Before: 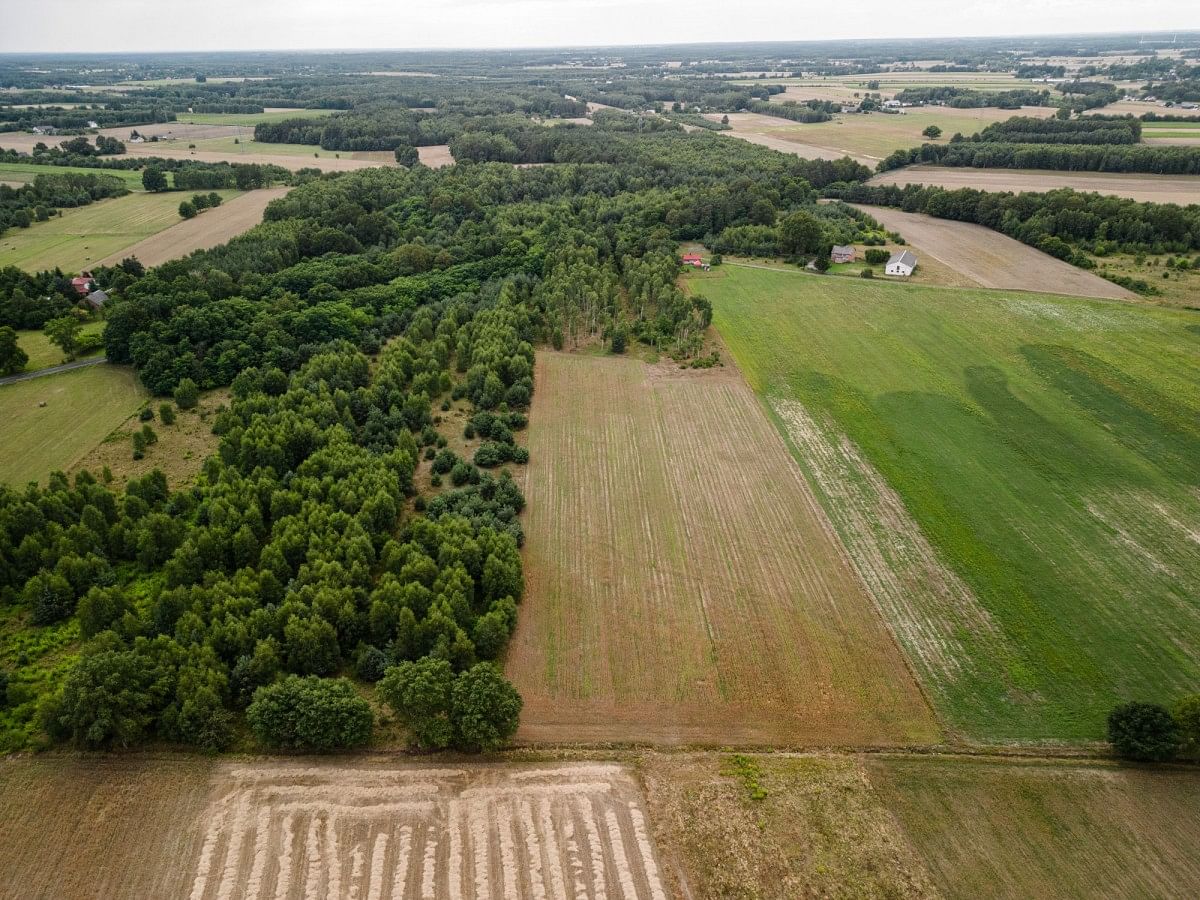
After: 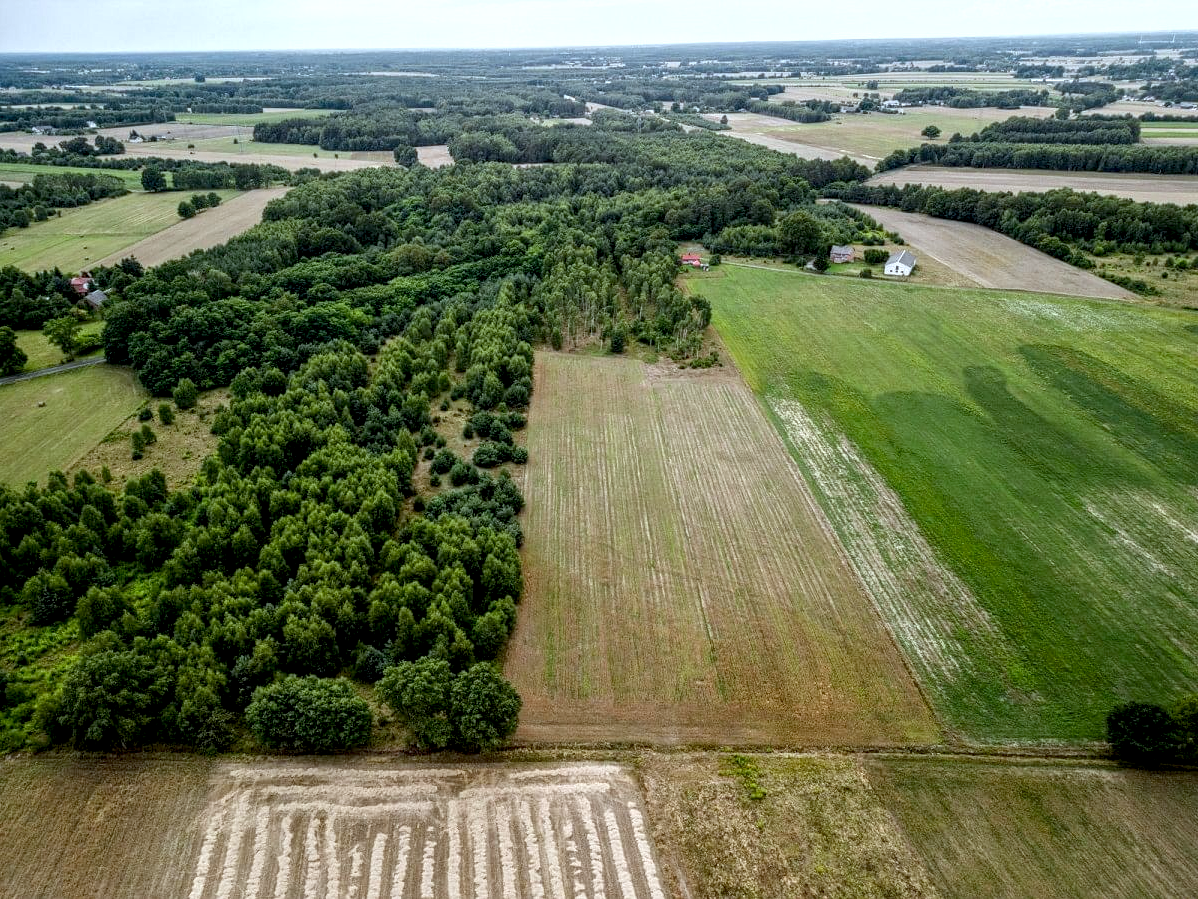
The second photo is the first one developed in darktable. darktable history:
tone equalizer: -7 EV 0.18 EV, -6 EV 0.12 EV, -5 EV 0.08 EV, -4 EV 0.04 EV, -2 EV -0.02 EV, -1 EV -0.04 EV, +0 EV -0.06 EV, luminance estimator HSV value / RGB max
color calibration: illuminant Planckian (black body), x 0.351, y 0.352, temperature 4794.27 K
white balance: red 0.954, blue 1.079
local contrast: detail 144%
exposure: black level correction 0.007, exposure 0.159 EV, compensate highlight preservation false
crop and rotate: left 0.126%
